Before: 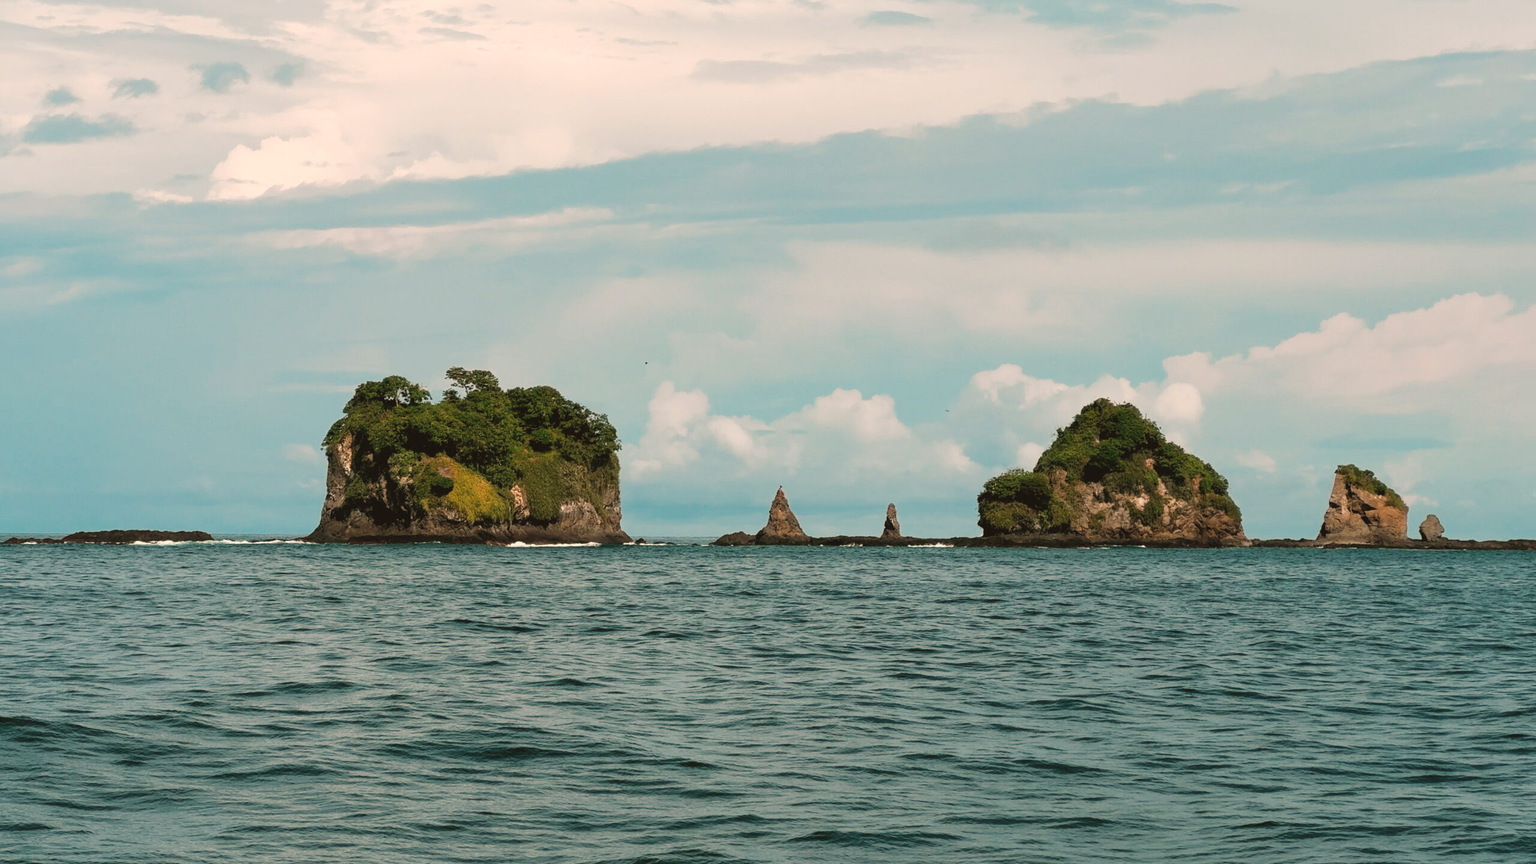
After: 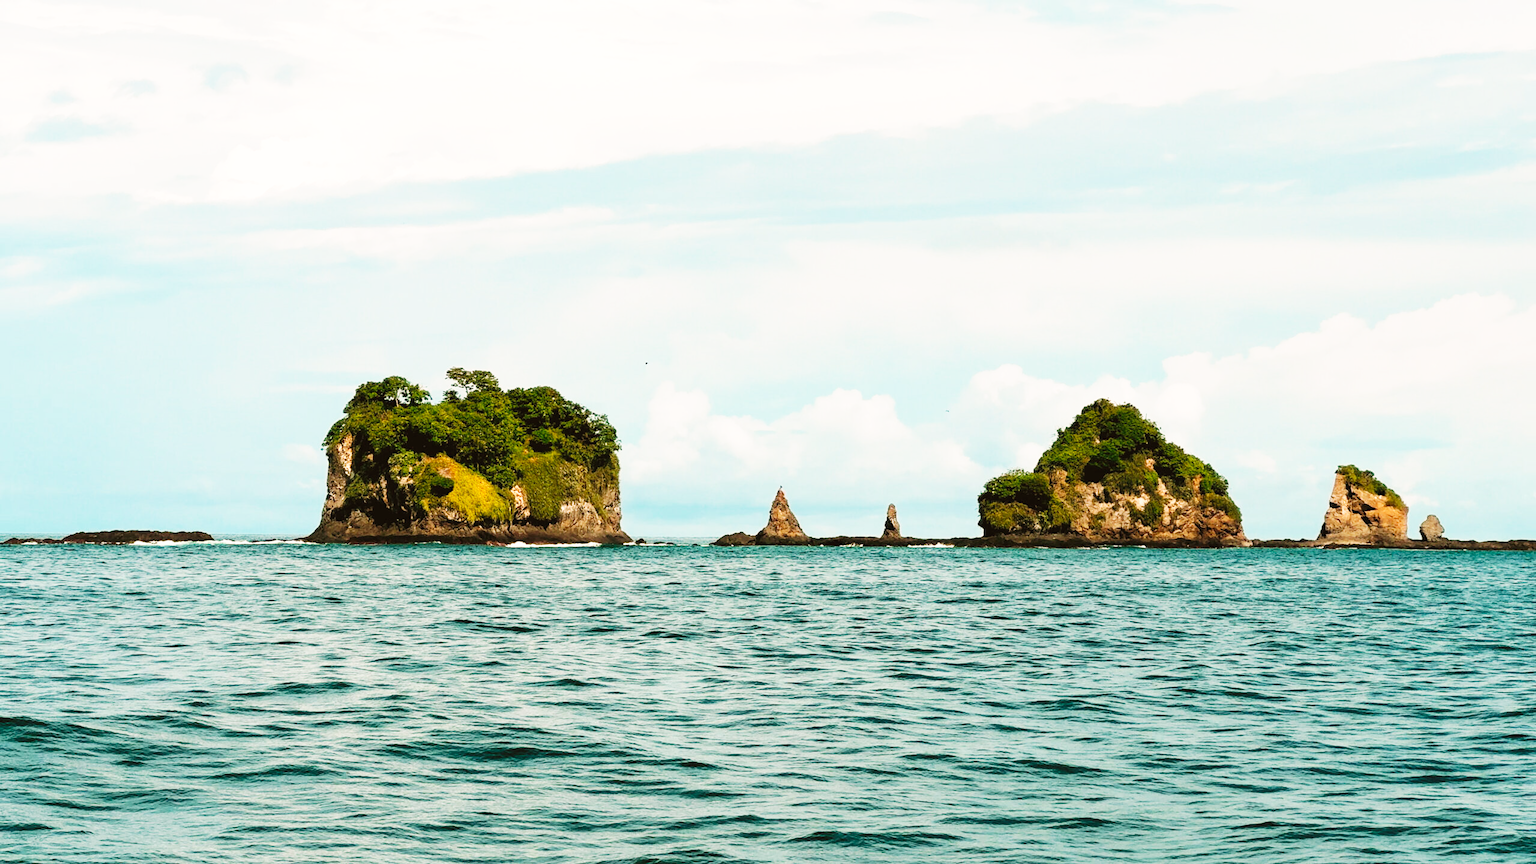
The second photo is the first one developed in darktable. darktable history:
contrast brightness saturation: saturation 0.1
base curve: curves: ch0 [(0, 0) (0.007, 0.004) (0.027, 0.03) (0.046, 0.07) (0.207, 0.54) (0.442, 0.872) (0.673, 0.972) (1, 1)], preserve colors none
